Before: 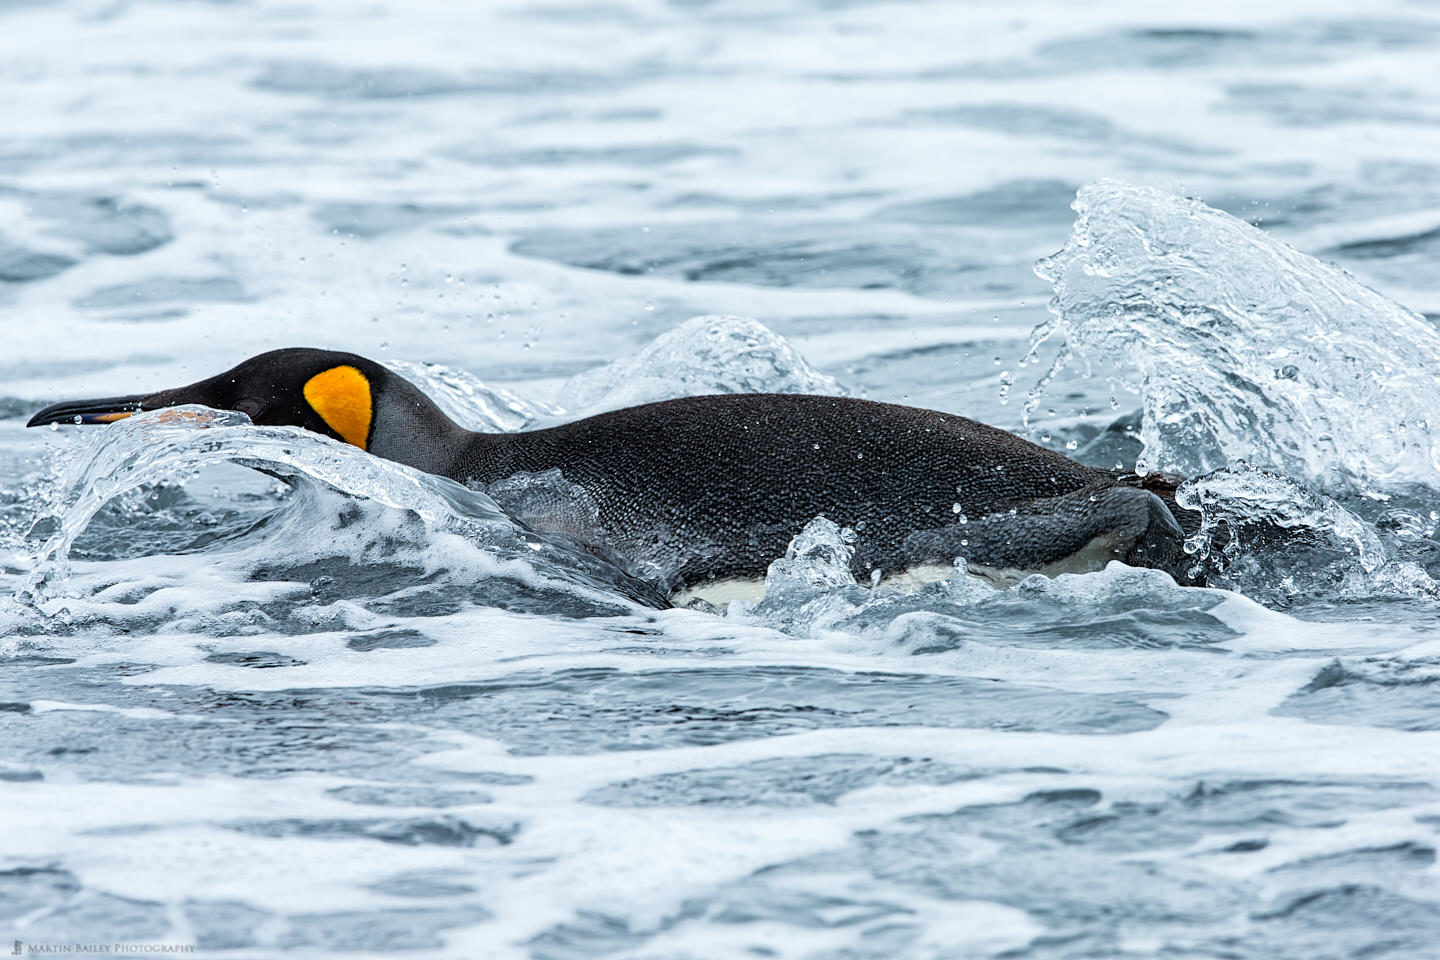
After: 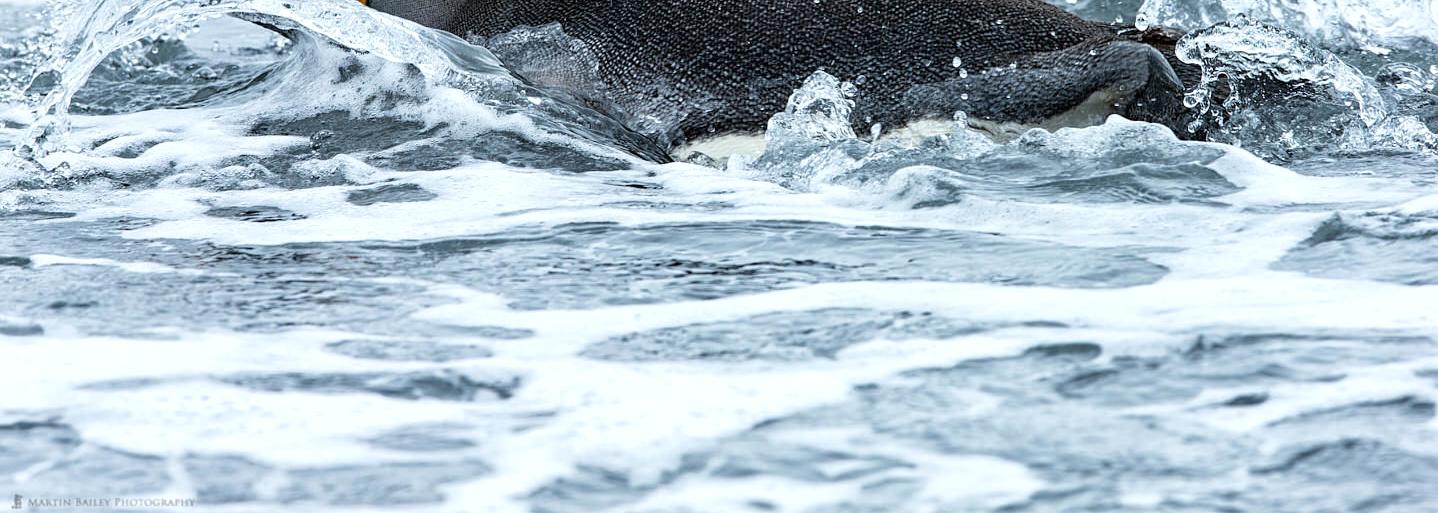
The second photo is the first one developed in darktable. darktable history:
shadows and highlights: radius 46.75, white point adjustment 6.49, compress 79.63%, soften with gaussian
crop and rotate: top 46.512%, right 0.118%
